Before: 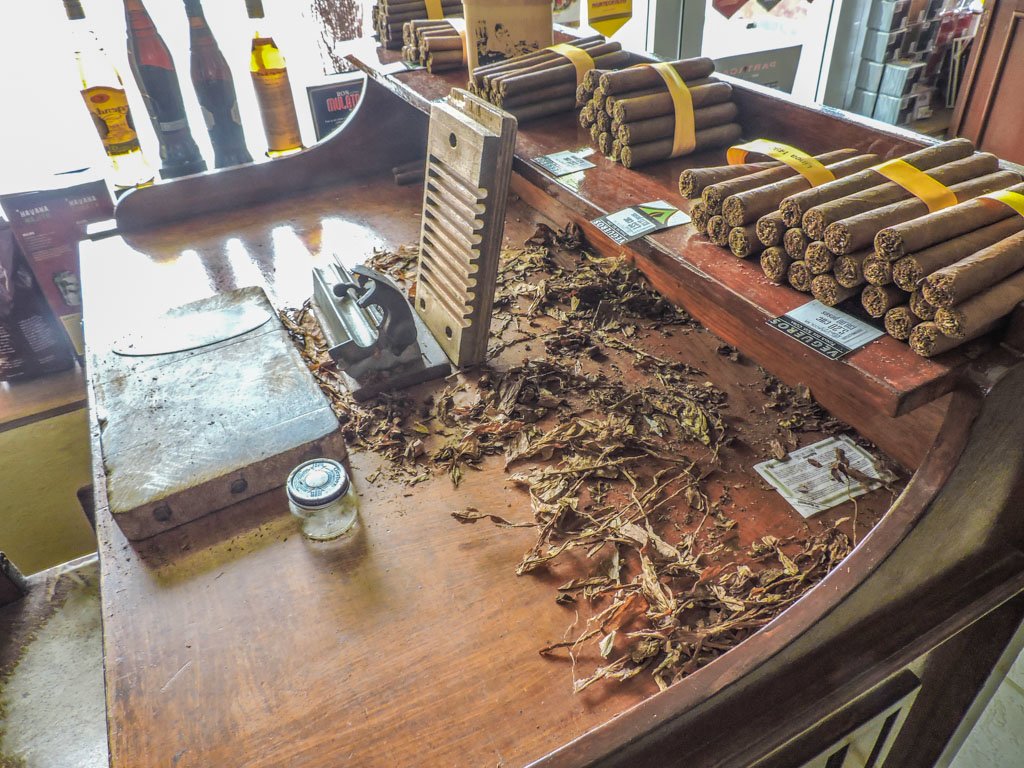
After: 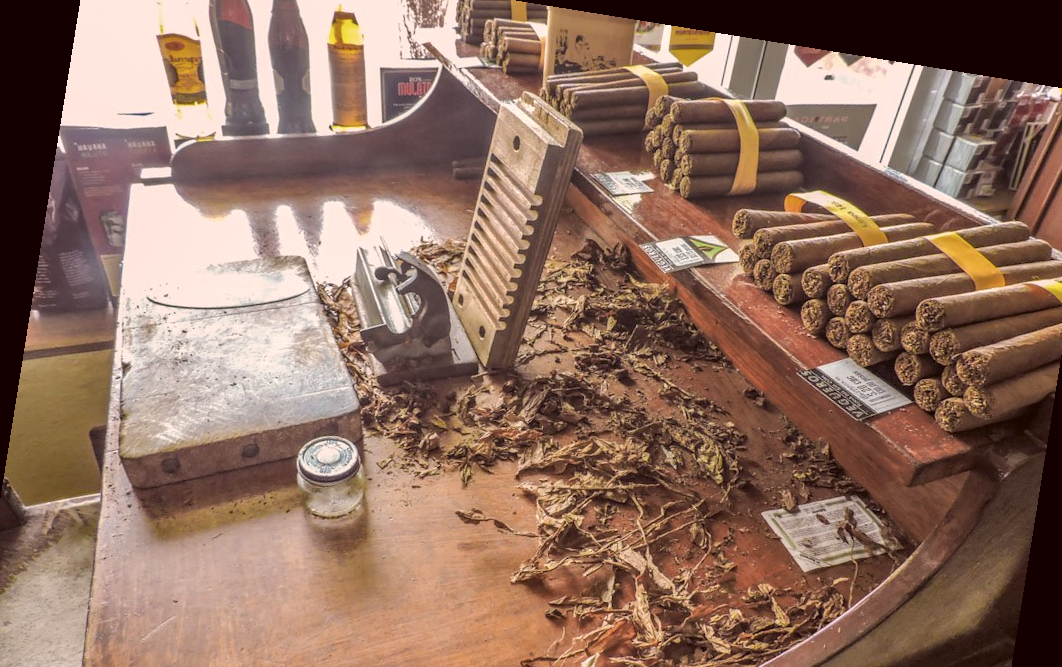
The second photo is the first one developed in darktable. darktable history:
crop: left 2.737%, top 7.287%, right 3.421%, bottom 20.179%
color correction: highlights a* 10.21, highlights b* 9.79, shadows a* 8.61, shadows b* 7.88, saturation 0.8
rotate and perspective: rotation 9.12°, automatic cropping off
